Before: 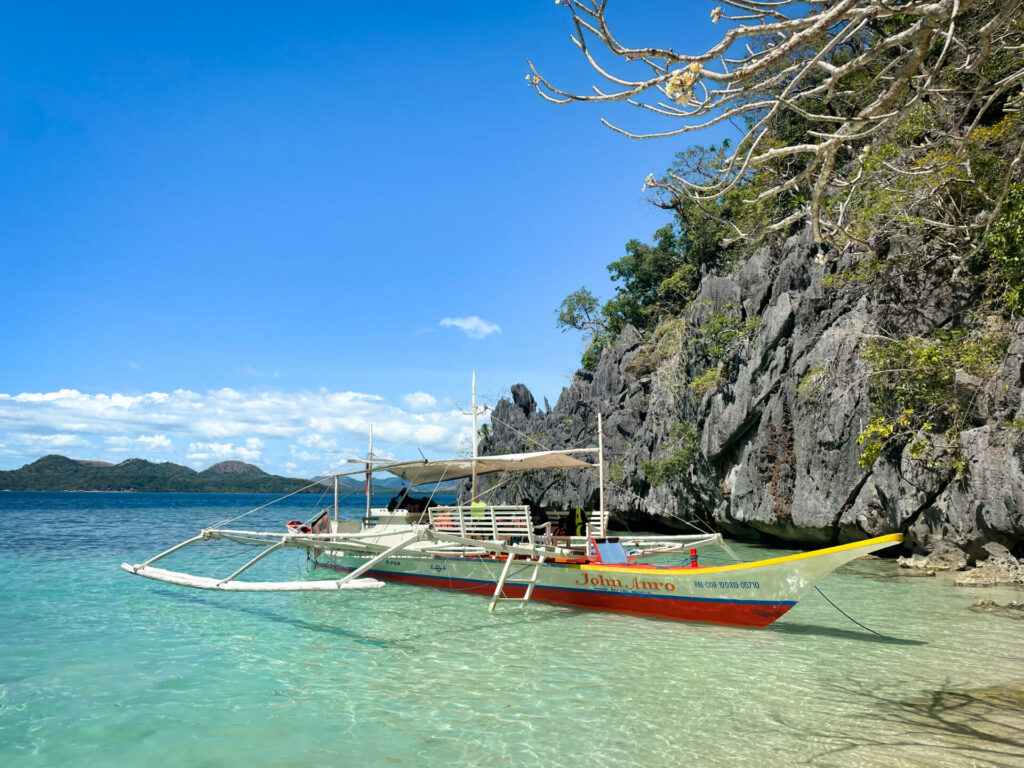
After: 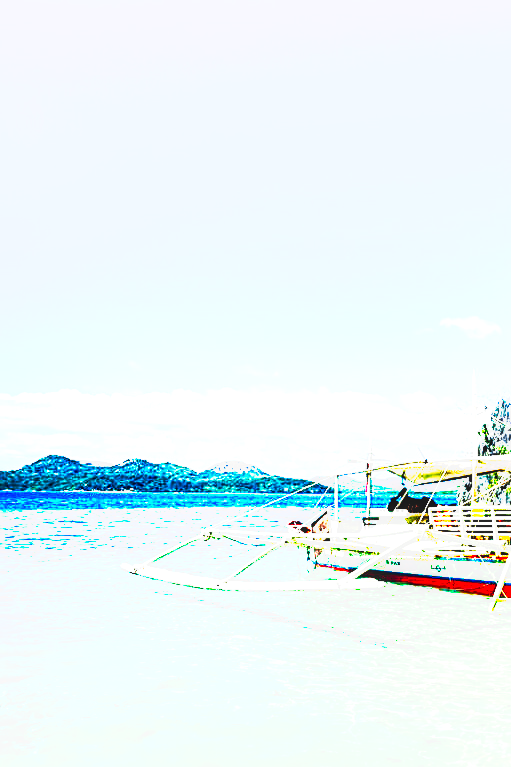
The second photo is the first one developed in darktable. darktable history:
crop and rotate: left 0.018%, top 0%, right 50.078%
exposure: black level correction 0, exposure 1.279 EV, compensate highlight preservation false
color balance rgb: power › chroma 0.301%, power › hue 24.1°, perceptual saturation grading › global saturation 30.322%, global vibrance 9.636%
sharpen: on, module defaults
tone curve: curves: ch0 [(0, 0) (0.003, 0.001) (0.011, 0.003) (0.025, 0.003) (0.044, 0.003) (0.069, 0.003) (0.1, 0.006) (0.136, 0.007) (0.177, 0.009) (0.224, 0.007) (0.277, 0.026) (0.335, 0.126) (0.399, 0.254) (0.468, 0.493) (0.543, 0.892) (0.623, 0.984) (0.709, 0.979) (0.801, 0.979) (0.898, 0.982) (1, 1)], preserve colors none
local contrast: on, module defaults
